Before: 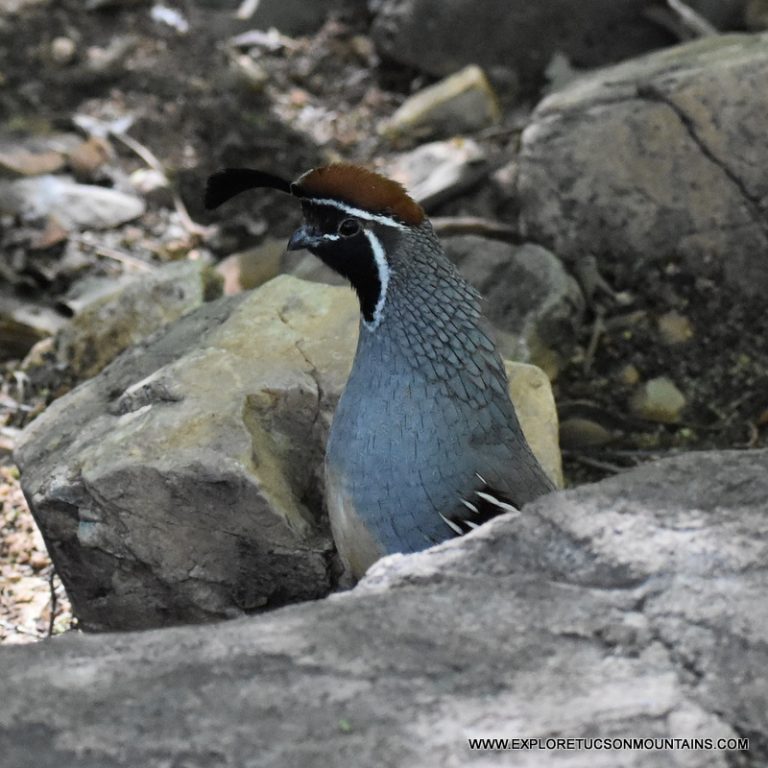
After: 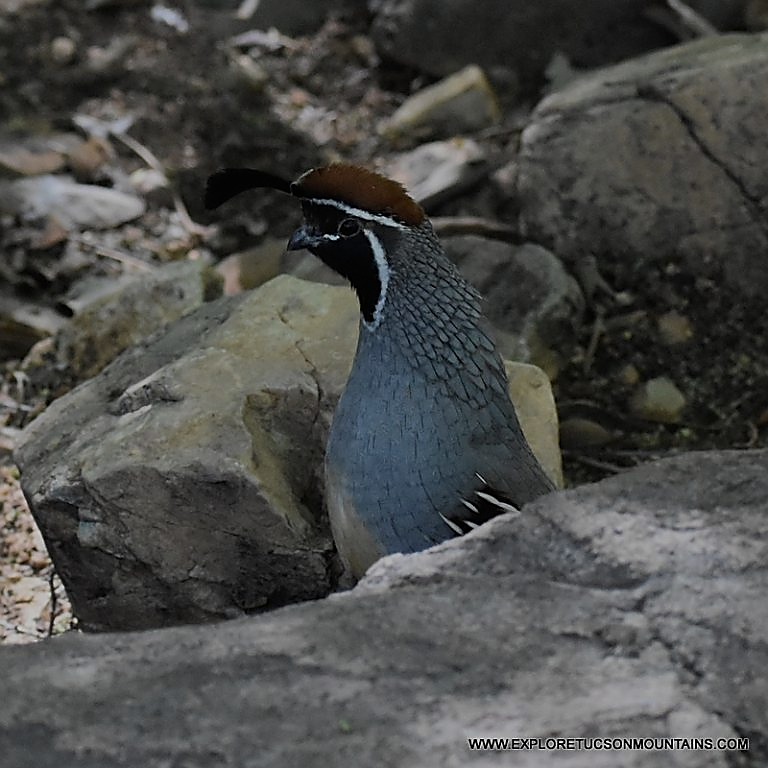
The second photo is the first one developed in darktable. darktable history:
exposure: exposure -0.965 EV, compensate highlight preservation false
sharpen: radius 1.364, amount 1.257, threshold 0.758
